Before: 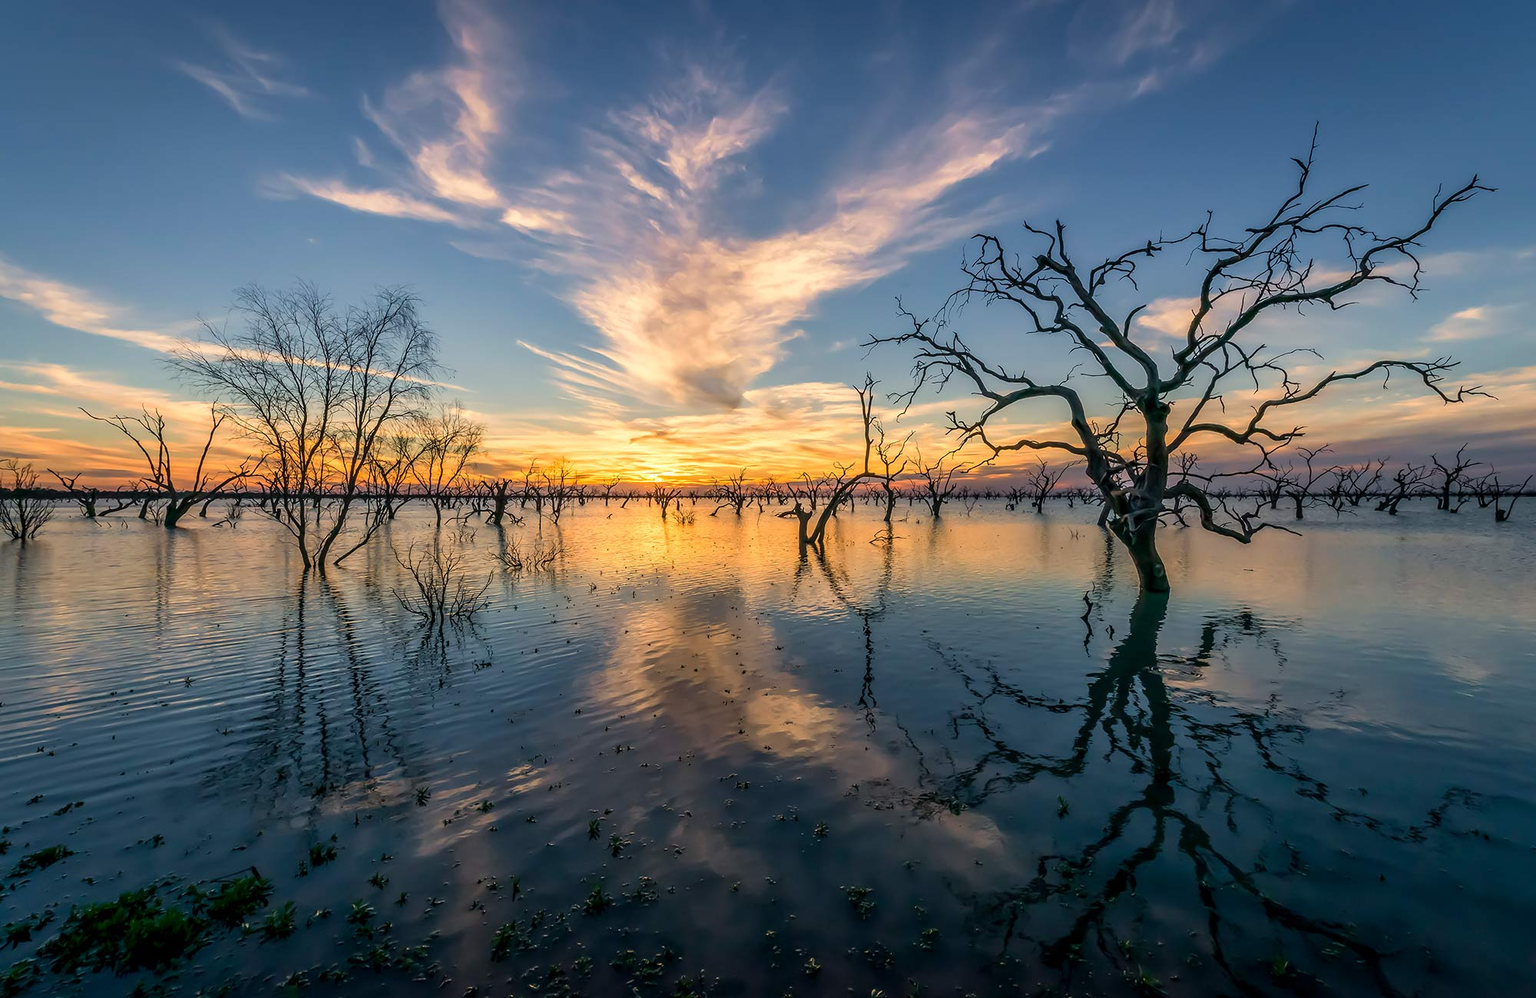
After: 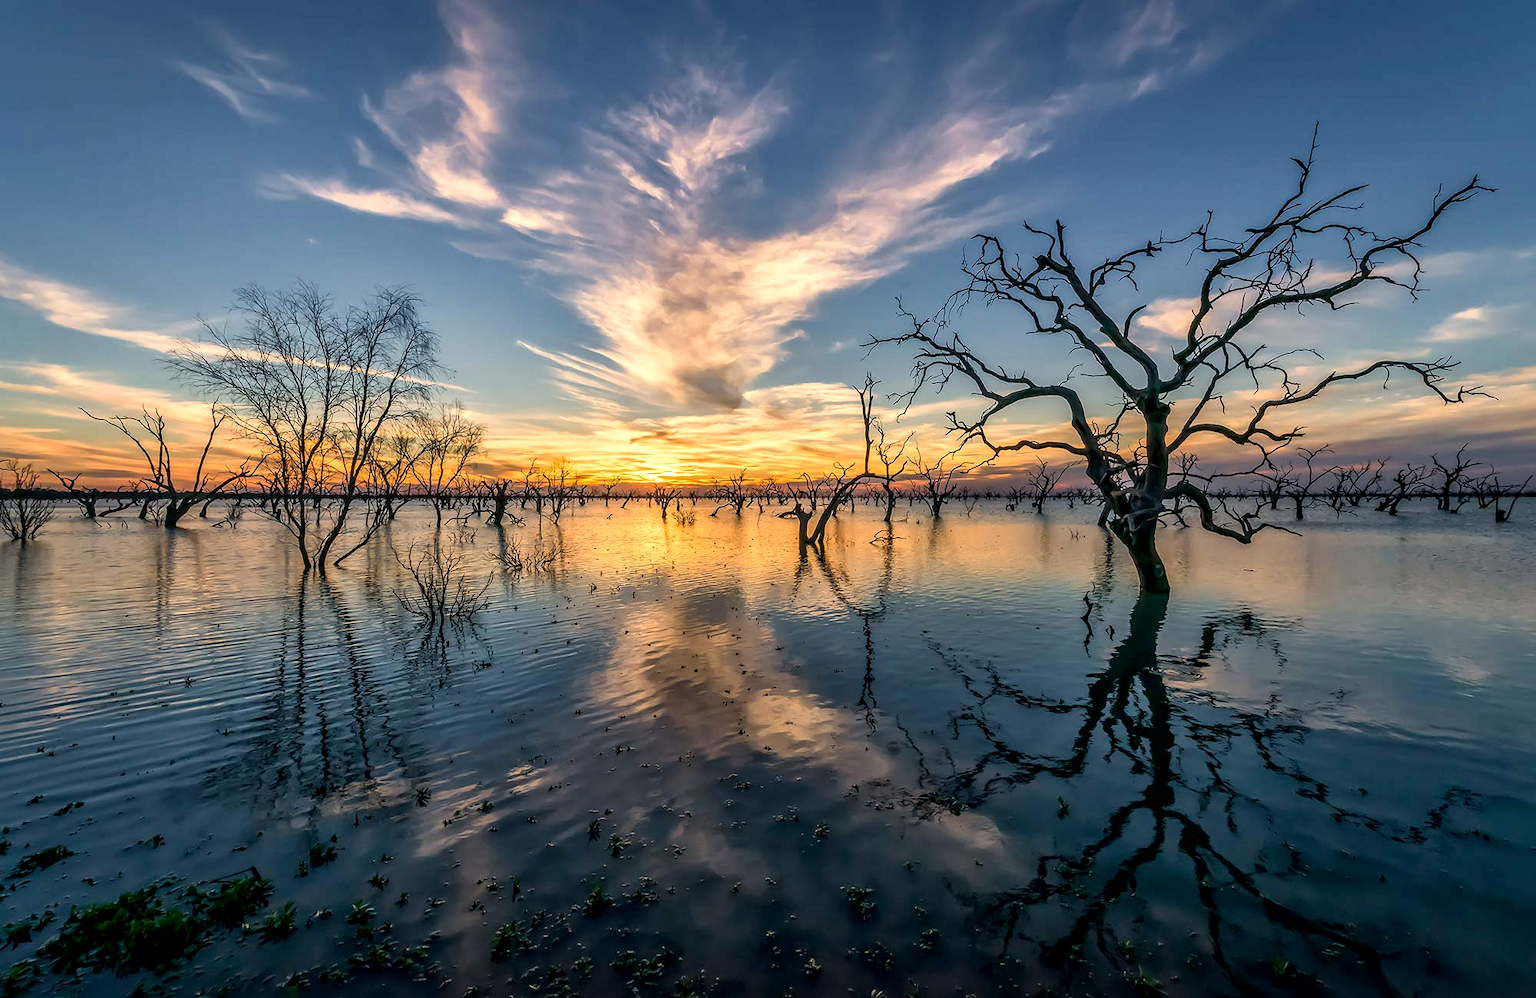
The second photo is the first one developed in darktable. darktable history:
local contrast: mode bilateral grid, contrast 20, coarseness 50, detail 150%, midtone range 0.2
tone equalizer: -8 EV -0.55 EV
